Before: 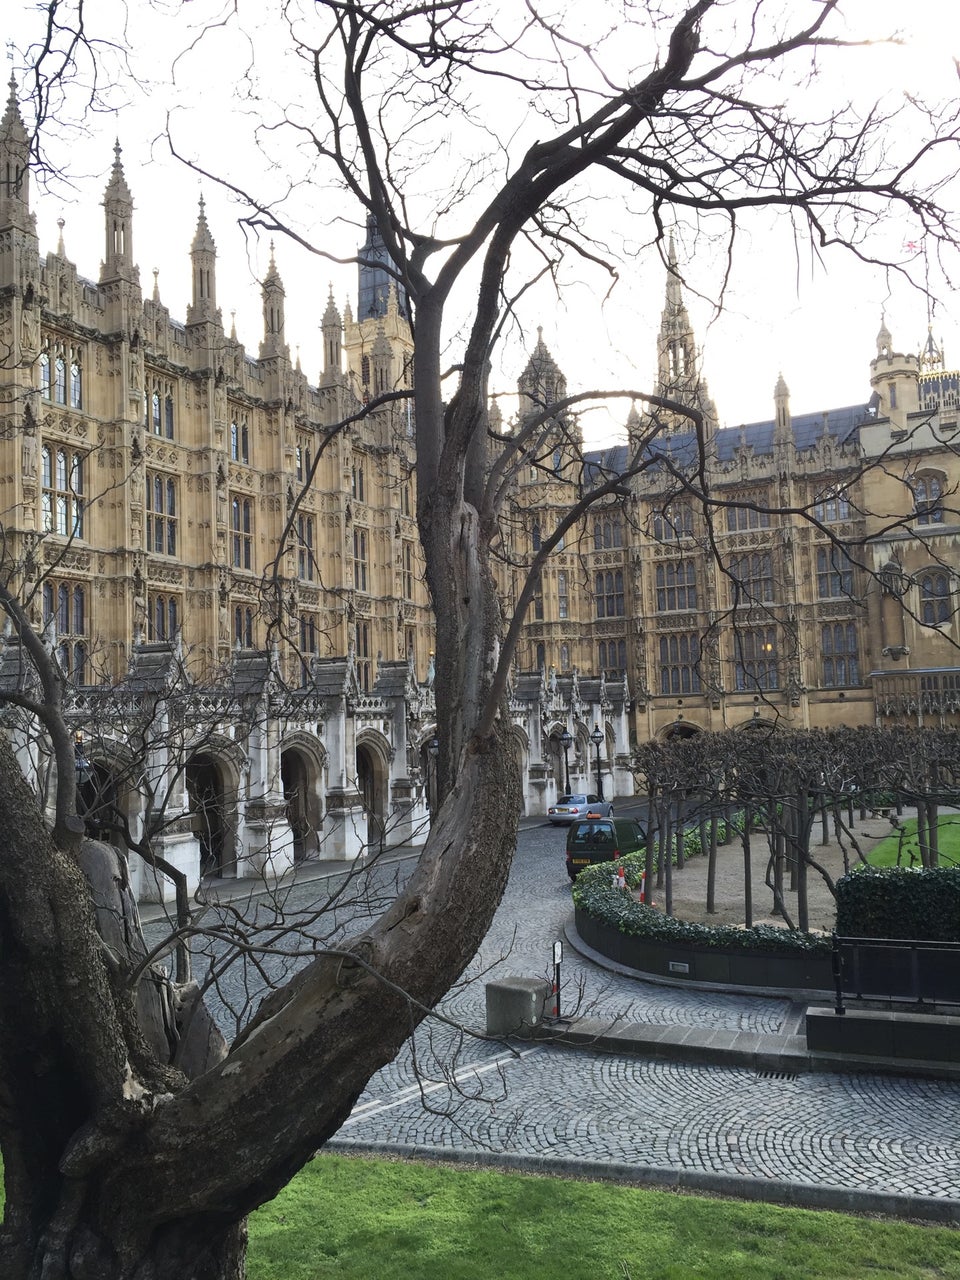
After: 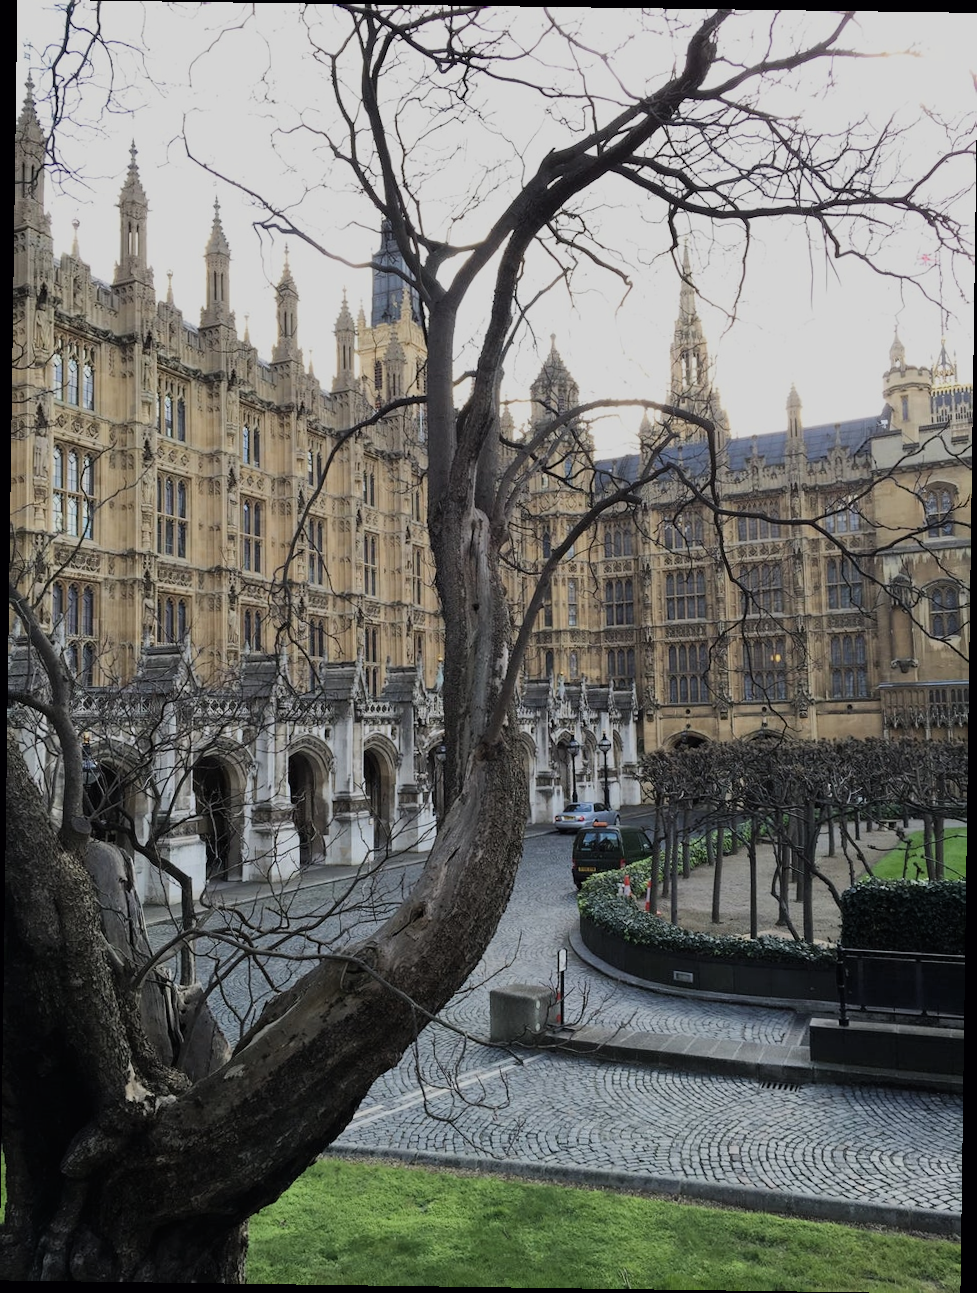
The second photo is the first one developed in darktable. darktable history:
rotate and perspective: rotation 0.8°, automatic cropping off
filmic rgb: black relative exposure -7.65 EV, white relative exposure 4.56 EV, hardness 3.61, color science v6 (2022)
